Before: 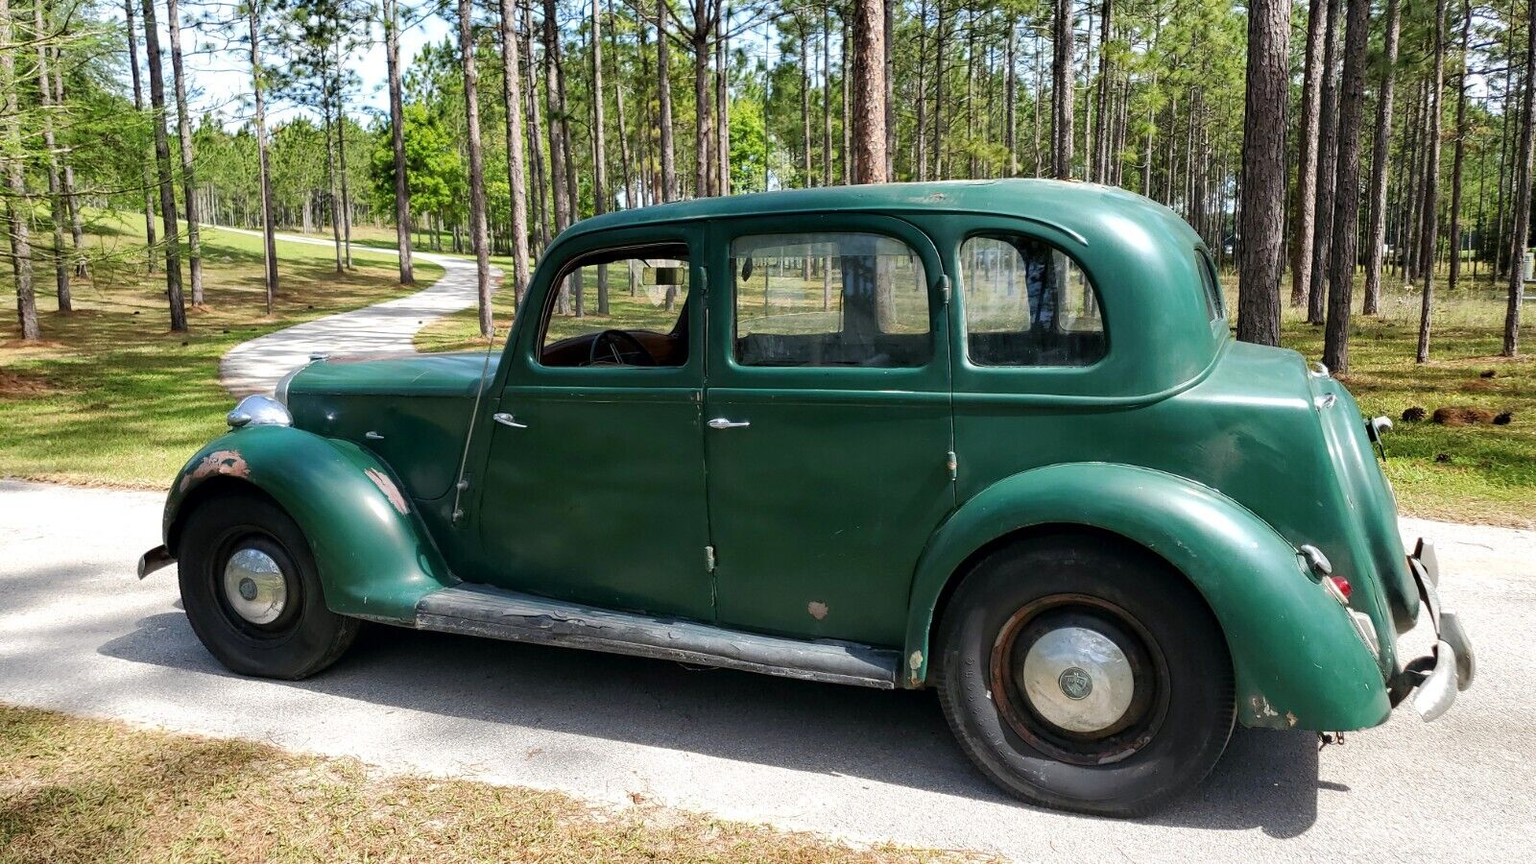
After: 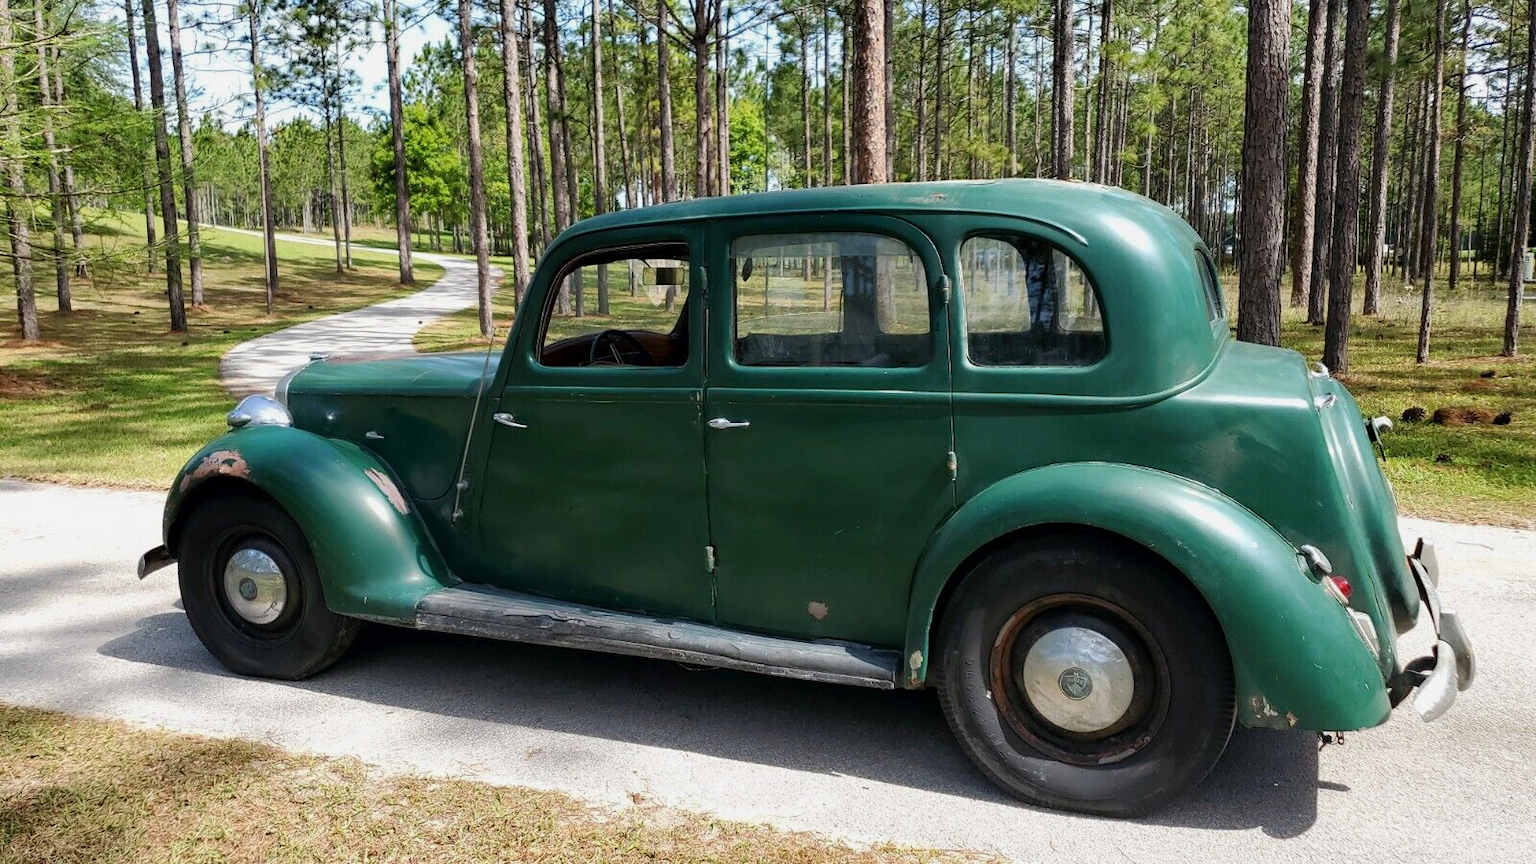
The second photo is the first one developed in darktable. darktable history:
exposure: exposure -0.155 EV, compensate highlight preservation false
